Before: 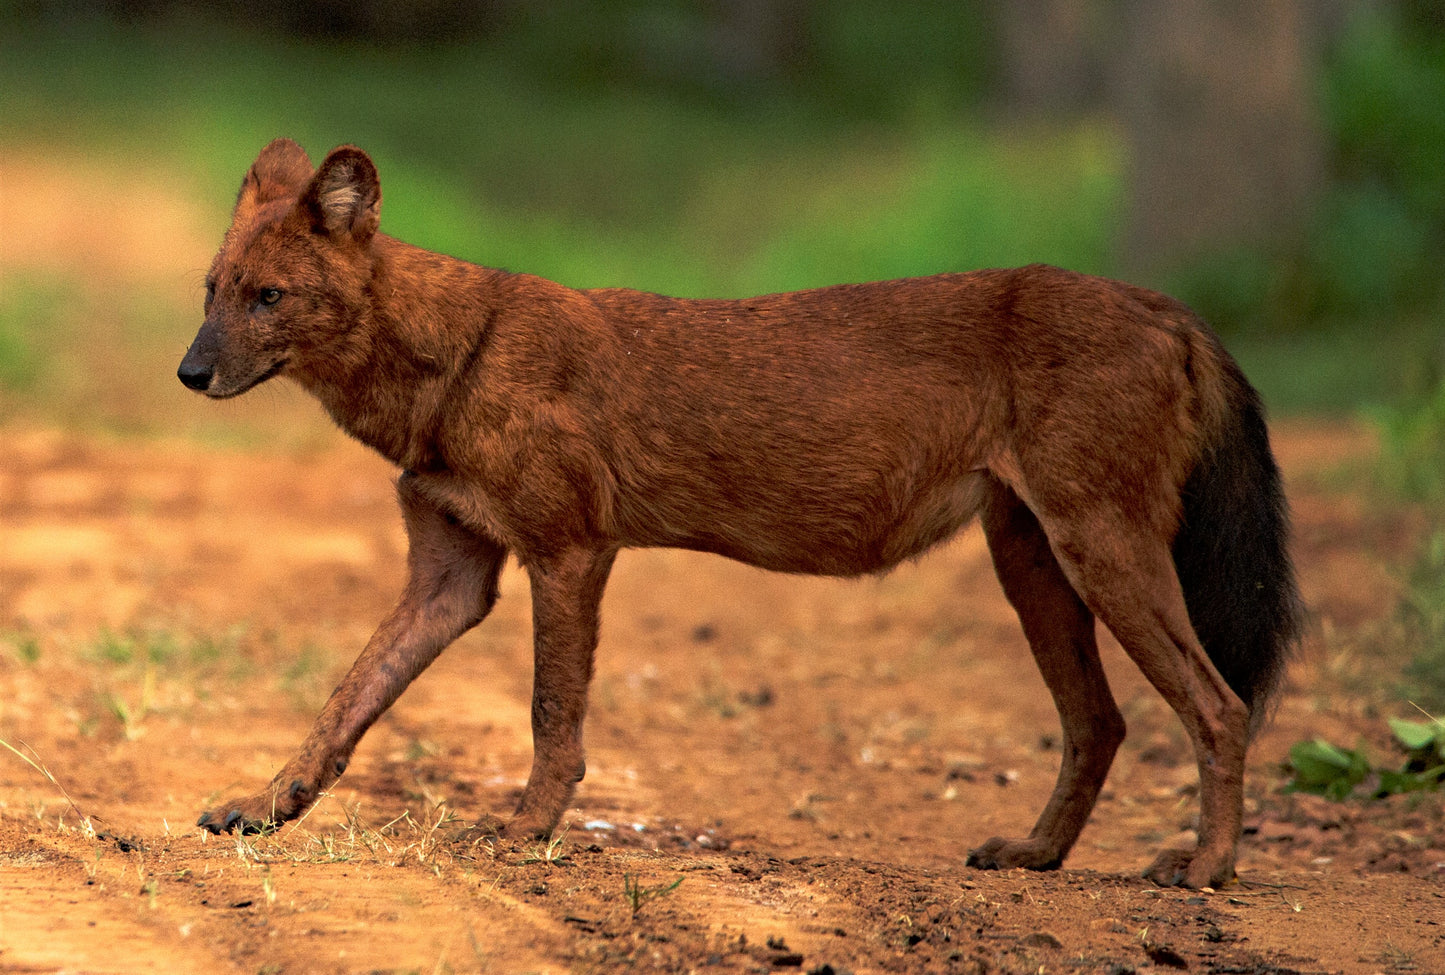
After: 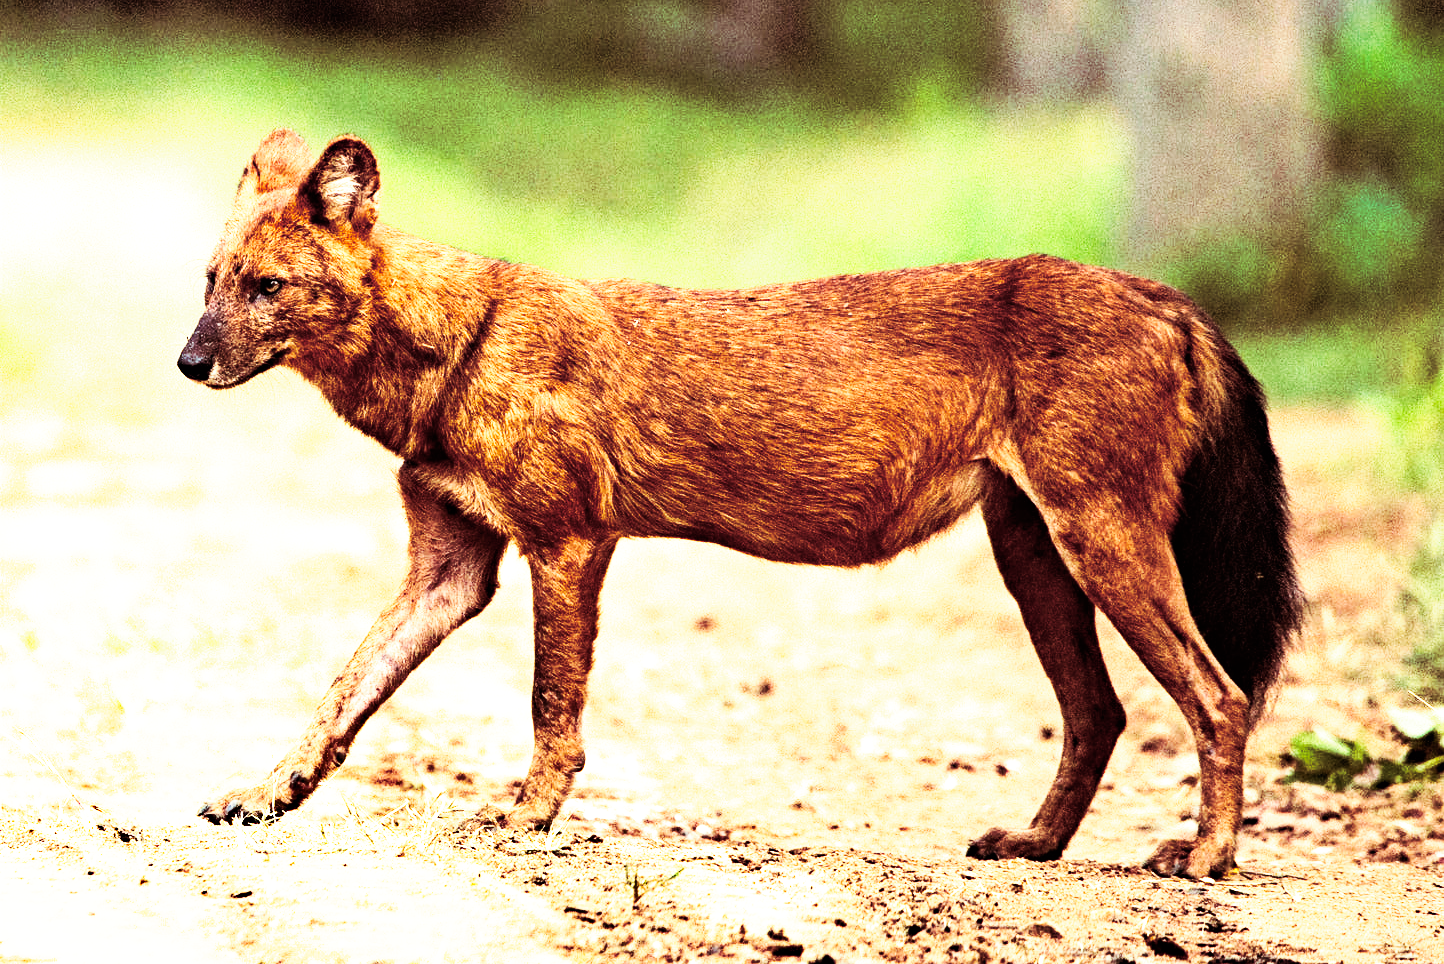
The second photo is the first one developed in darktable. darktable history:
base curve: curves: ch0 [(0, 0) (0.007, 0.004) (0.027, 0.03) (0.046, 0.07) (0.207, 0.54) (0.442, 0.872) (0.673, 0.972) (1, 1)], preserve colors none
exposure: black level correction 0, exposure 1.2 EV, compensate exposure bias true, compensate highlight preservation false
haze removal: compatibility mode true, adaptive false
crop: top 1.049%, right 0.001%
split-toning: shadows › hue 360°
shadows and highlights: radius 337.17, shadows 29.01, soften with gaussian
tone equalizer: -8 EV -0.75 EV, -7 EV -0.7 EV, -6 EV -0.6 EV, -5 EV -0.4 EV, -3 EV 0.4 EV, -2 EV 0.6 EV, -1 EV 0.7 EV, +0 EV 0.75 EV, edges refinement/feathering 500, mask exposure compensation -1.57 EV, preserve details no
